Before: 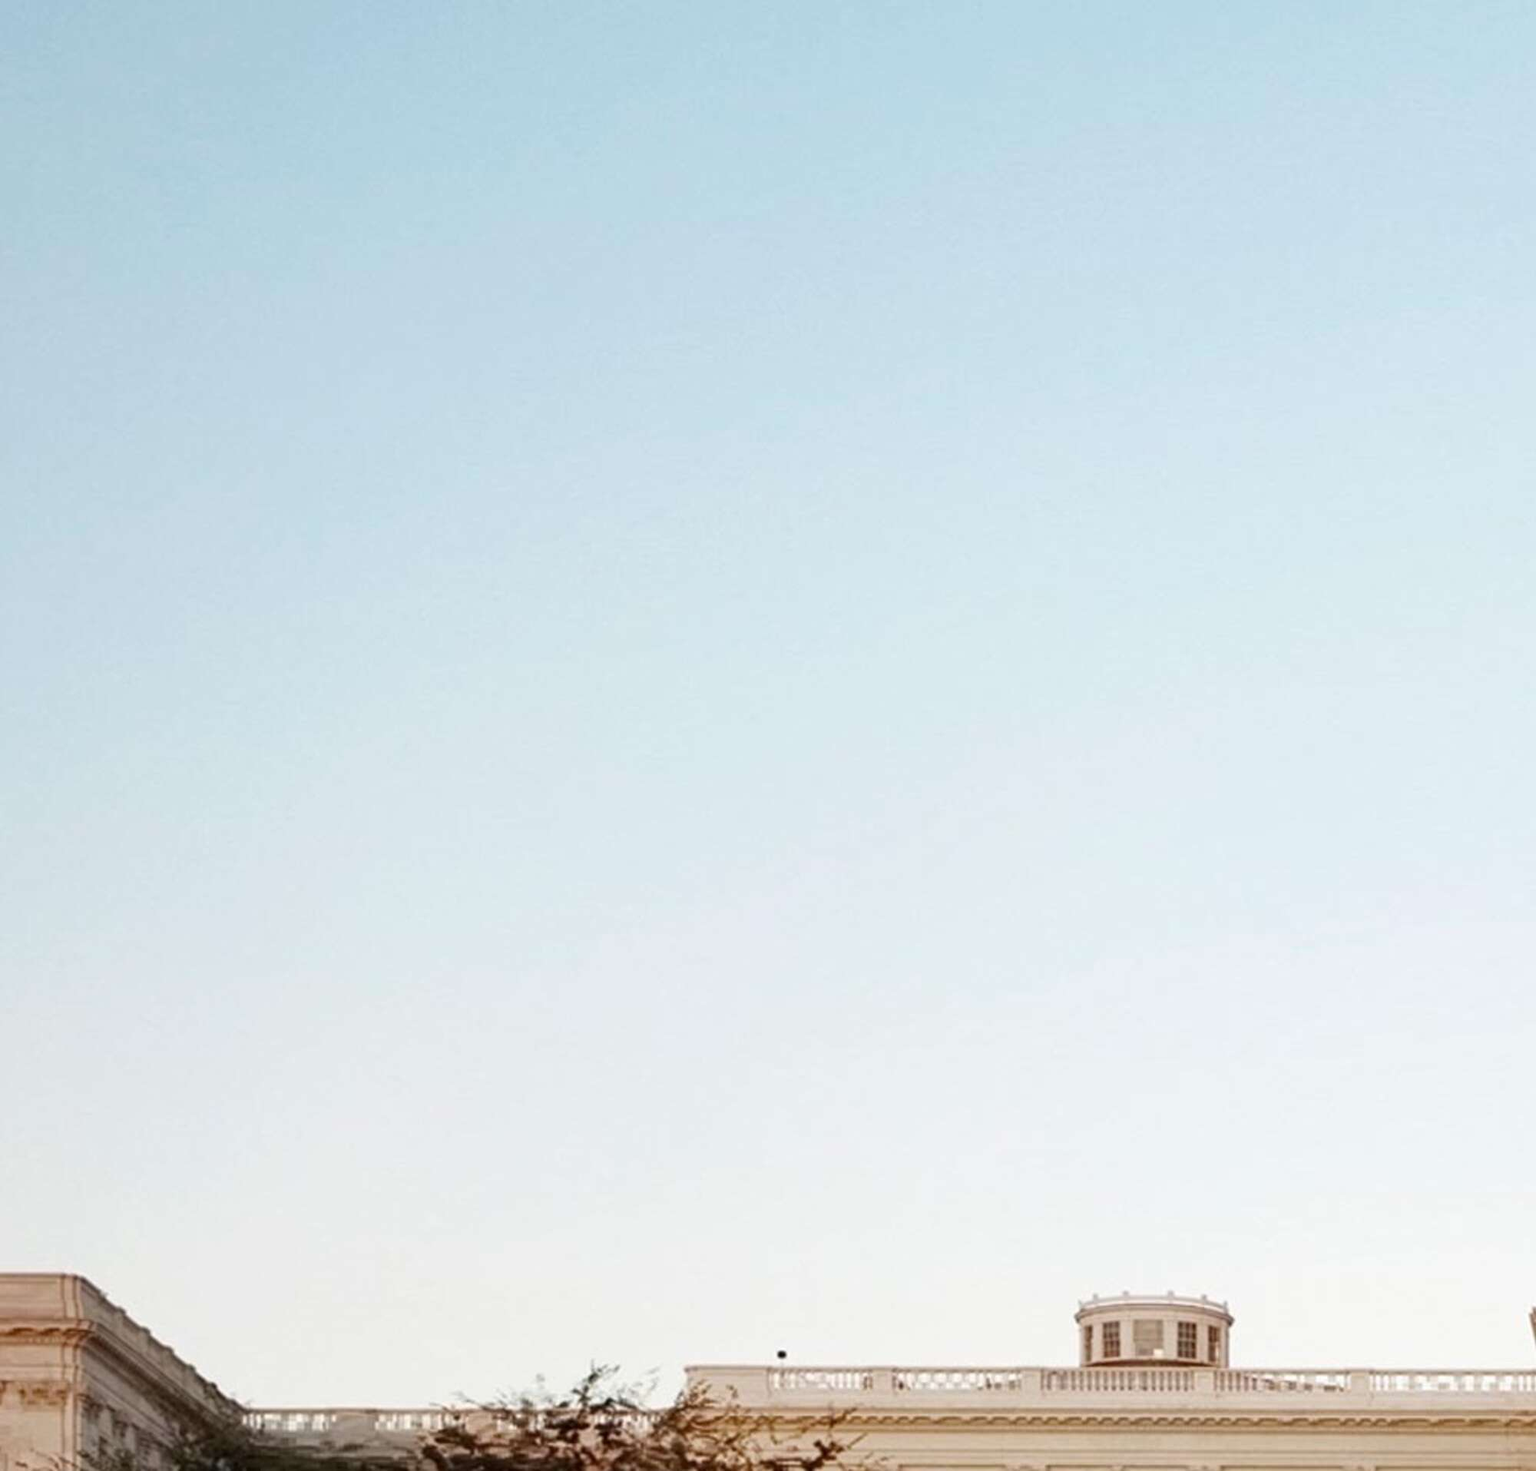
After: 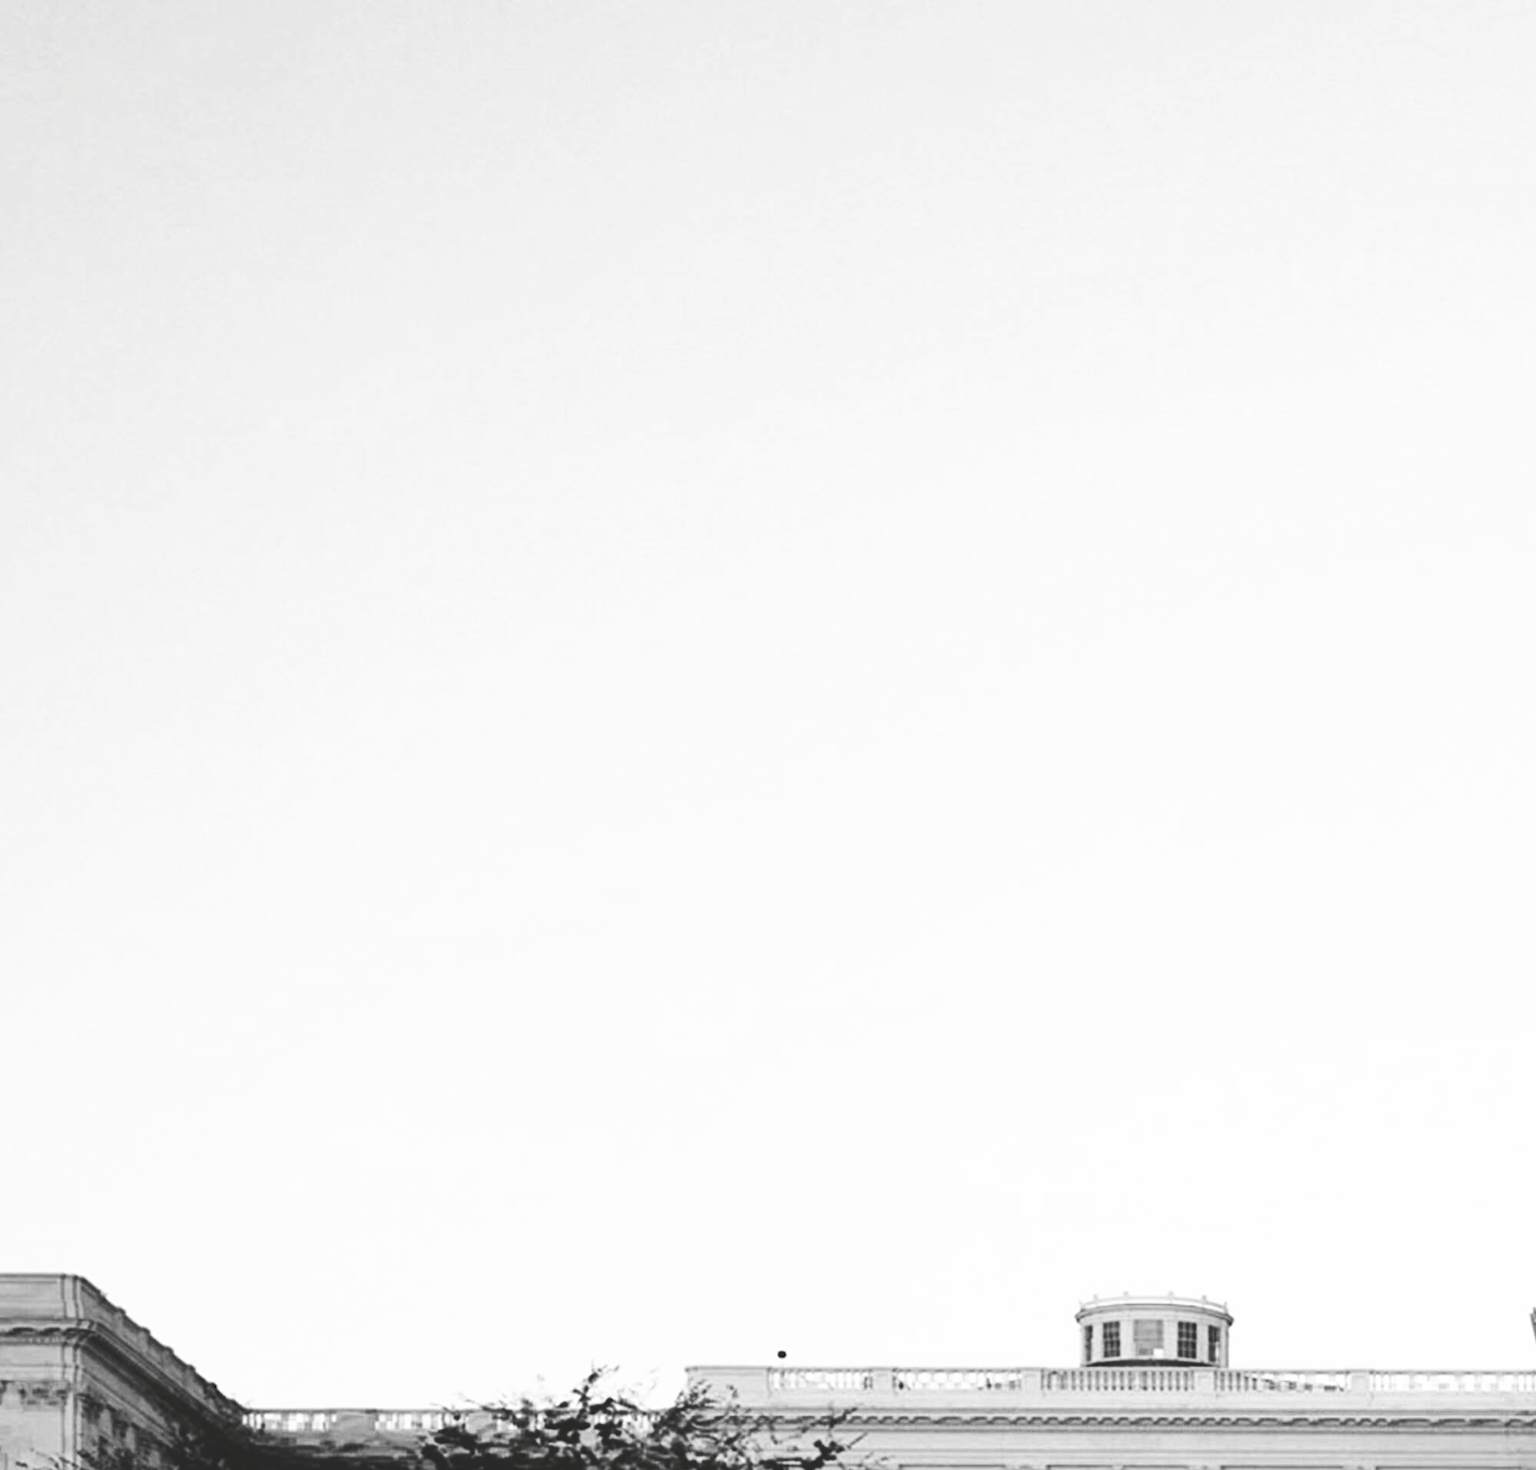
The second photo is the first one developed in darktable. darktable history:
tone curve: curves: ch0 [(0, 0) (0.003, 0.156) (0.011, 0.156) (0.025, 0.161) (0.044, 0.161) (0.069, 0.161) (0.1, 0.166) (0.136, 0.168) (0.177, 0.179) (0.224, 0.202) (0.277, 0.241) (0.335, 0.296) (0.399, 0.378) (0.468, 0.484) (0.543, 0.604) (0.623, 0.728) (0.709, 0.822) (0.801, 0.918) (0.898, 0.98) (1, 1)], preserve colors none
color look up table: target L [86.7, 88.82, 85.27, 87.05, 78.43, 71.47, 67.37, 48.04, 55.93, 50.43, 33.18, 28.41, 1.645, 200.28, 101.02, 87.41, 77.34, 75.52, 64.74, 62.08, 54.37, 55.93, 54.17, 49.83, 34.45, 33.18, 22.62, 13.23, 85.27, 87.41, 70.35, 77.83, 80.97, 60.56, 67.37, 56.83, 76.61, 41.28, 34.03, 36.57, 15.16, 19.87, 7.247, 83.84, 82.41, 55.02, 53.98, 28.85, 30.16], target a [-0.002, -0.003, -0.003, 0 ×4, 0.001, 0.001, 0.001, 0, 0, -0.154, 0, 0, -0.001, 0 ×4, 0.001 ×4, 0, 0, -0.001, -0.587, -0.003, -0.001, 0, 0.001, 0, 0, 0, 0.001, 0, 0.001, 0, 0, -0.131, -0.001, -0.707, -0.002, -0.003, 0.001, 0.001, 0, 0], target b [0.026, 0.026, 0.026, 0.002, 0.003, 0.003, 0.003, 0, -0.007, -0.007, -0.001, -0.001, 1.891, 0, -0.001, 0.003 ×4, 0.002, -0.007 ×4, -0.001, -0.001, 0.007, 8.594, 0.026, 0.003, 0.003, -0.005, 0.003, 0.002, 0.003, -0.004, 0.003, -0.004, -0.001, -0.001, 1.667, 0.007, 8.72, 0.026, 0.026, -0.004, -0.005, -0.001, -0.001], num patches 49
